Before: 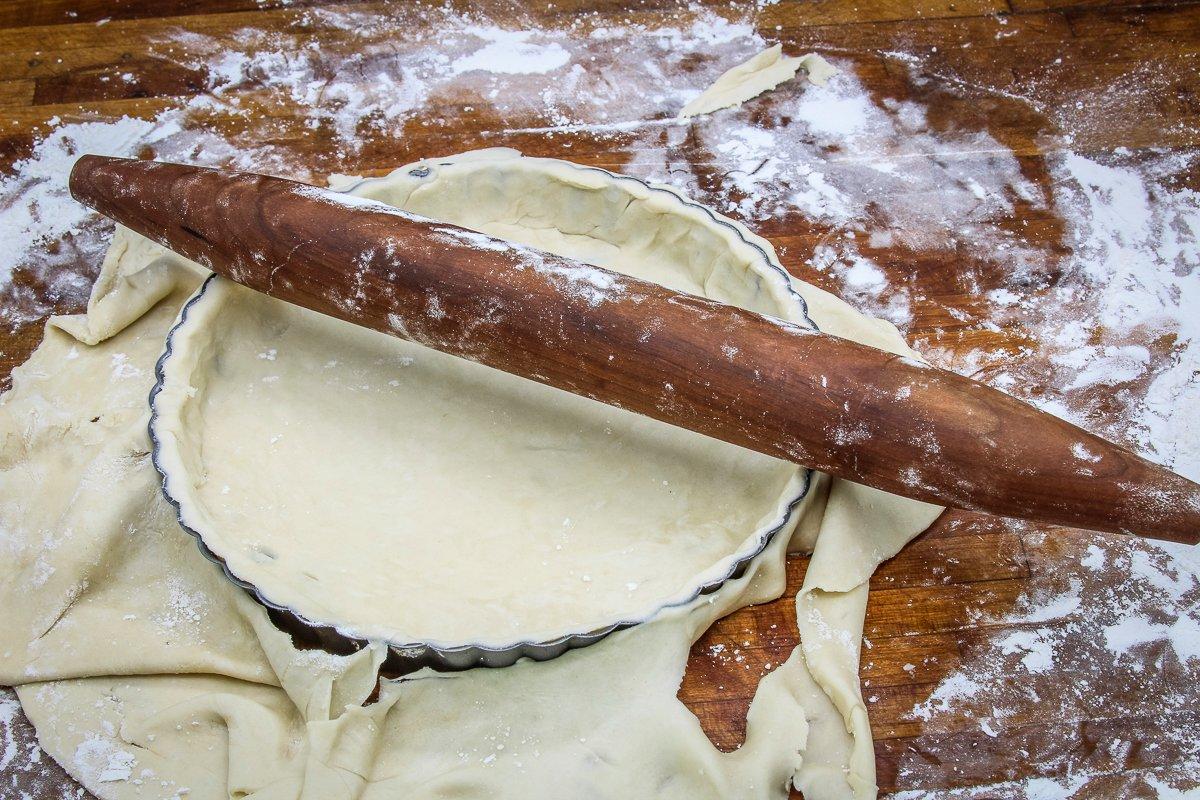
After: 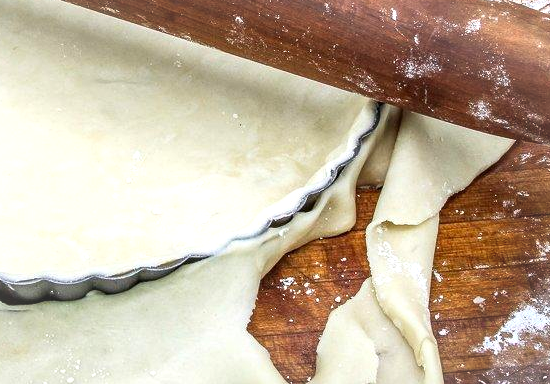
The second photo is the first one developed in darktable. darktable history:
crop: left 35.89%, top 45.918%, right 18.222%, bottom 6.016%
exposure: exposure 0.489 EV, compensate exposure bias true, compensate highlight preservation false
vignetting: fall-off radius 59.76%, brightness 0.056, saturation 0.003, automatic ratio true
